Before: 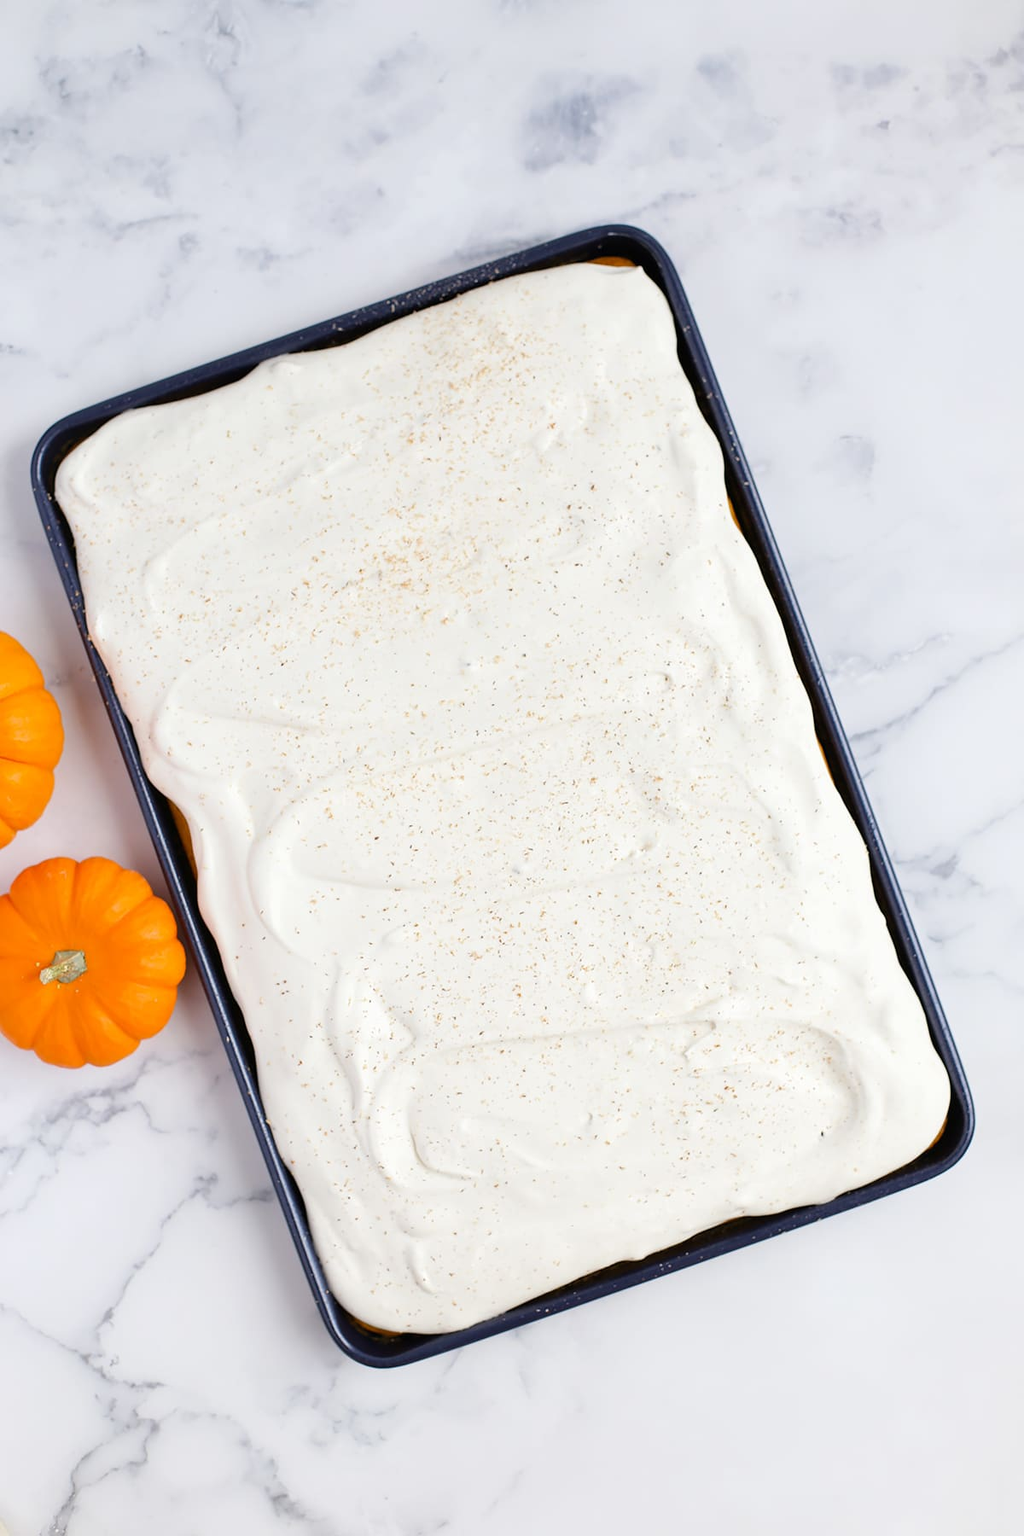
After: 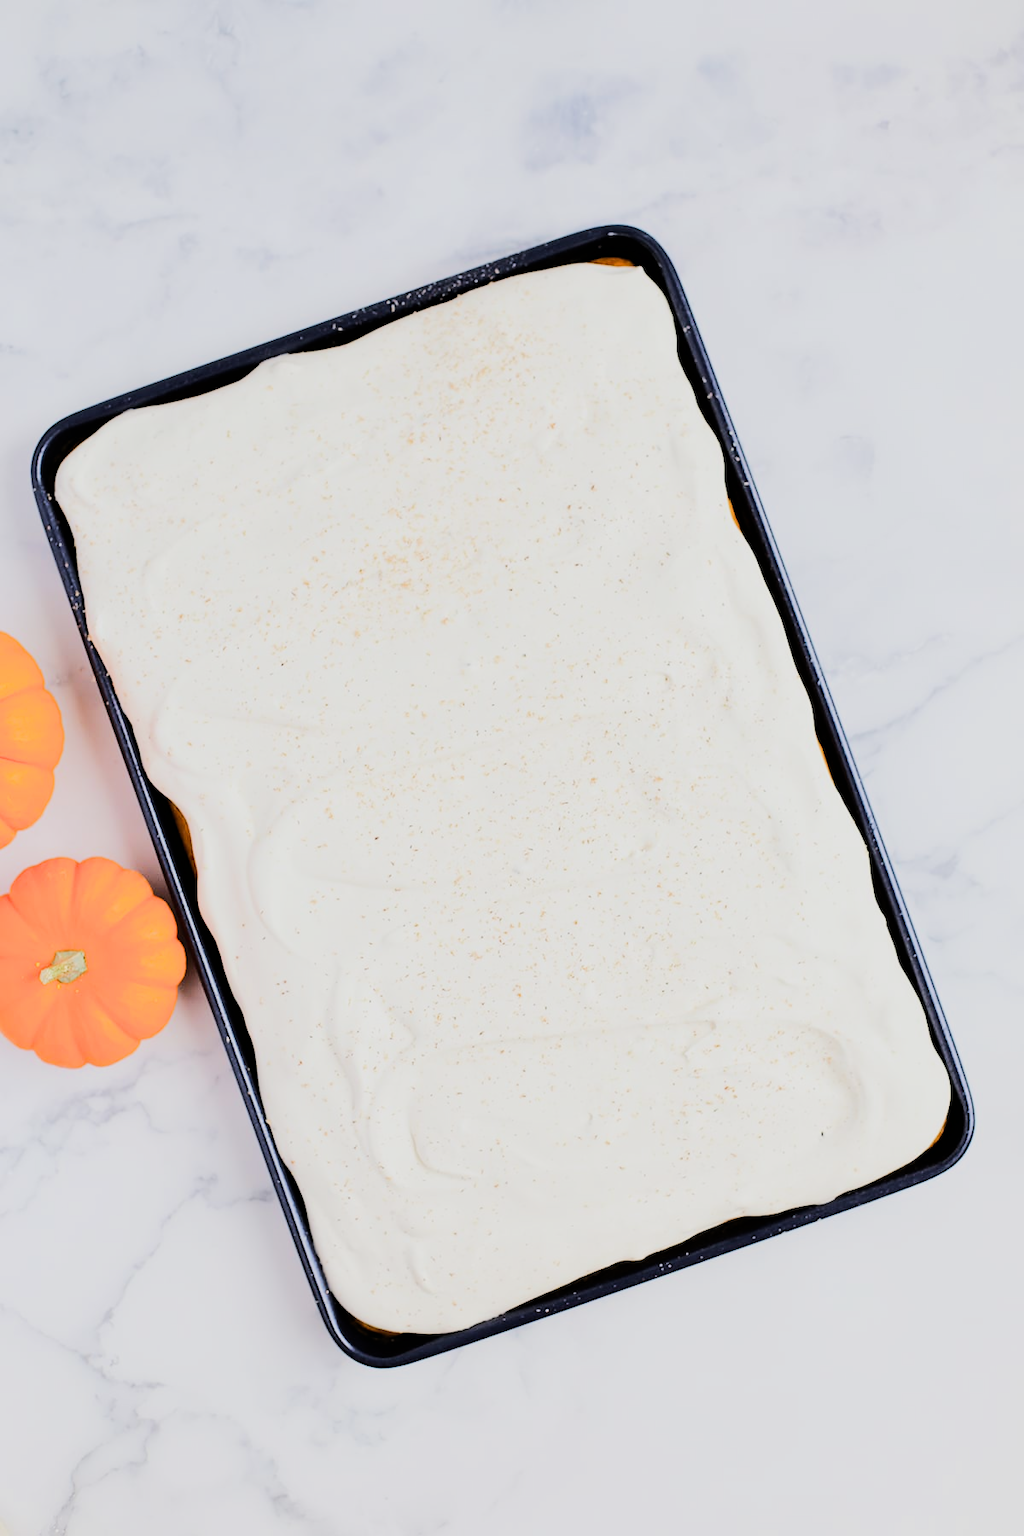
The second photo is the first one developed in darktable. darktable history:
exposure: exposure 0.02 EV, compensate highlight preservation false
color calibration: illuminant same as pipeline (D50), adaptation none (bypass)
rgb curve: curves: ch0 [(0, 0) (0.284, 0.292) (0.505, 0.644) (1, 1)], compensate middle gray true
tone equalizer: -8 EV -0.417 EV, -7 EV -0.389 EV, -6 EV -0.333 EV, -5 EV -0.222 EV, -3 EV 0.222 EV, -2 EV 0.333 EV, -1 EV 0.389 EV, +0 EV 0.417 EV, edges refinement/feathering 500, mask exposure compensation -1.57 EV, preserve details no
filmic rgb: black relative exposure -7.65 EV, white relative exposure 4.56 EV, hardness 3.61, contrast 1.106
